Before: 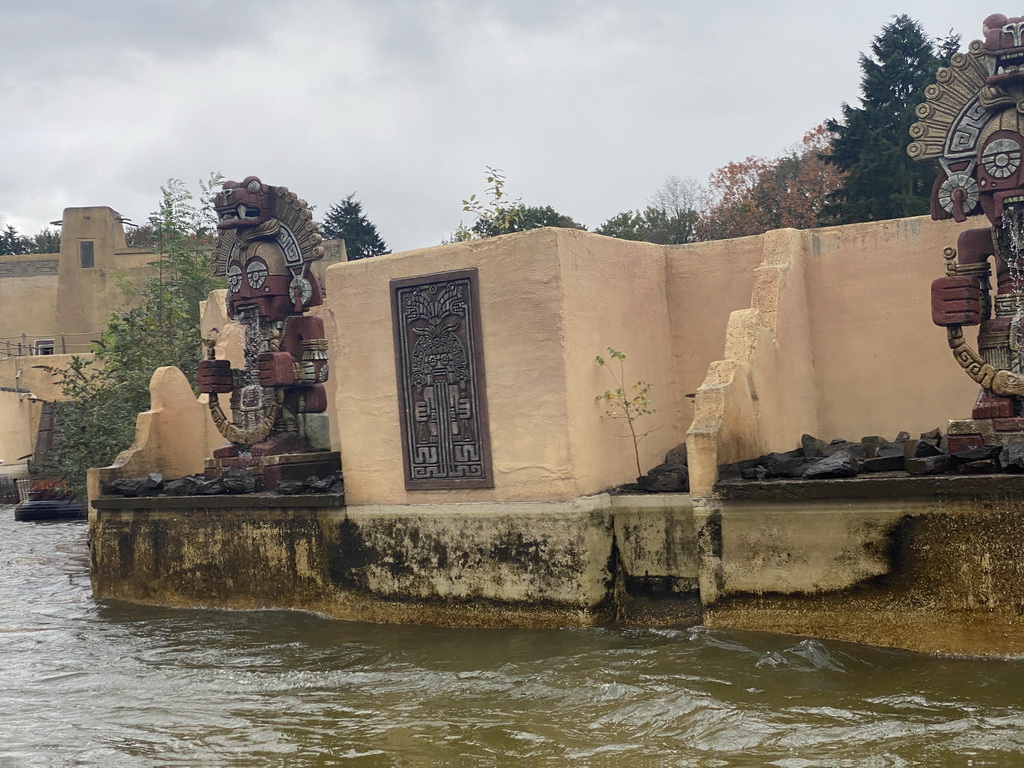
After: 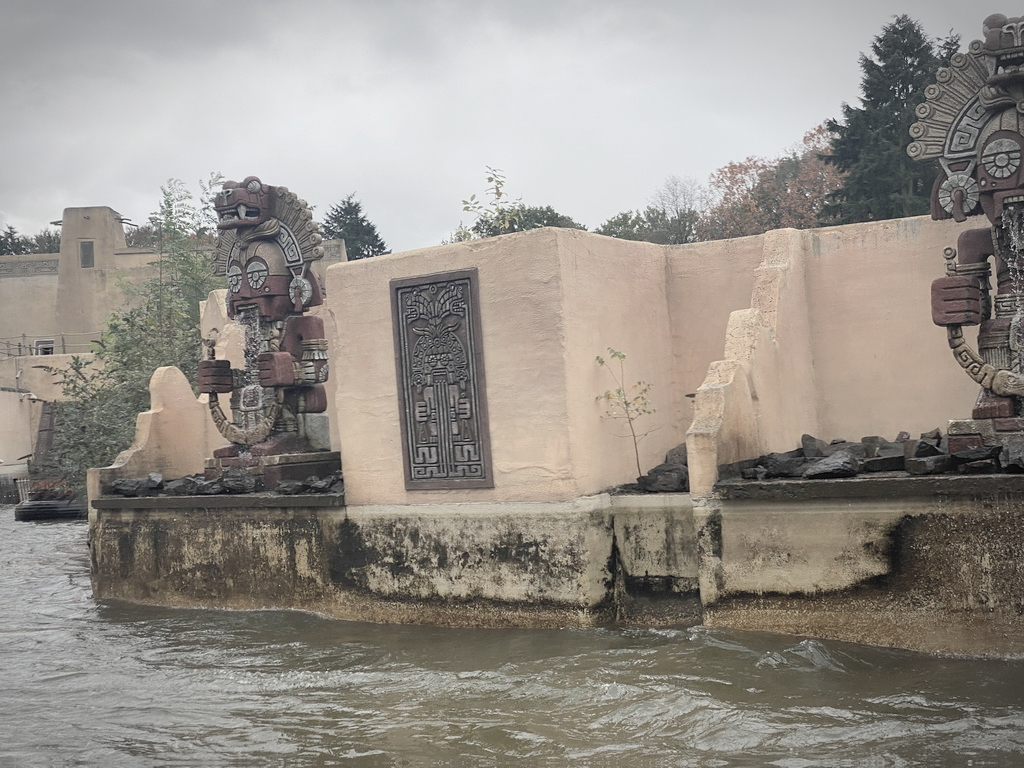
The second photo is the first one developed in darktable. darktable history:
vignetting: automatic ratio true, unbound false
contrast brightness saturation: brightness 0.18, saturation -0.502
